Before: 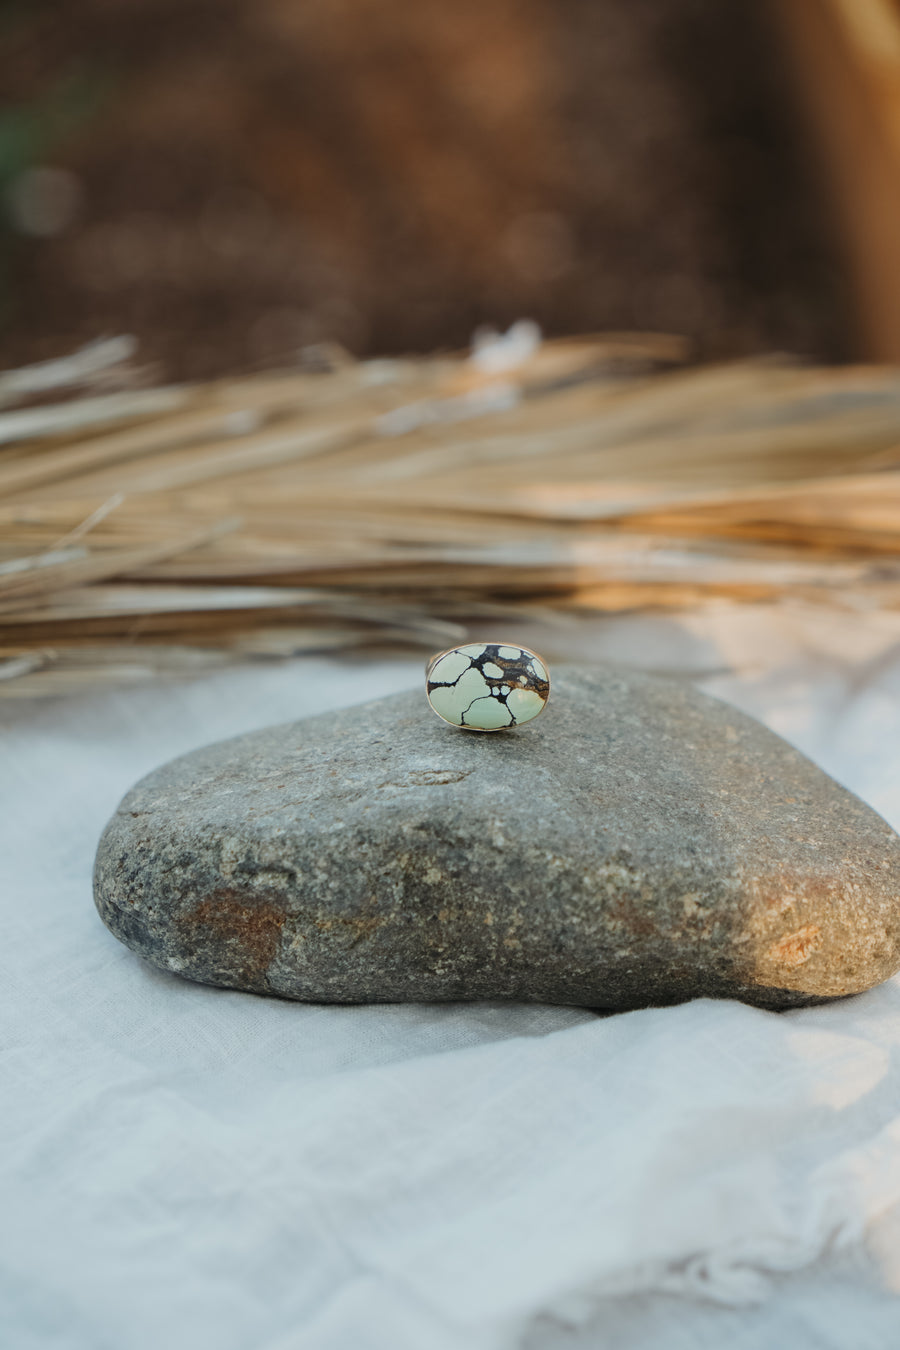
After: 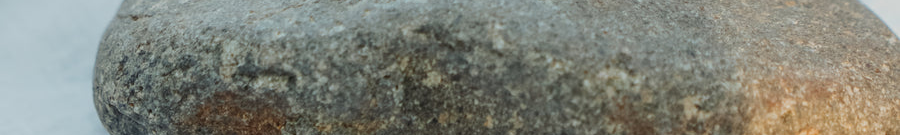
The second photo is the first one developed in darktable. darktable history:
crop and rotate: top 59.084%, bottom 30.916%
white balance: emerald 1
